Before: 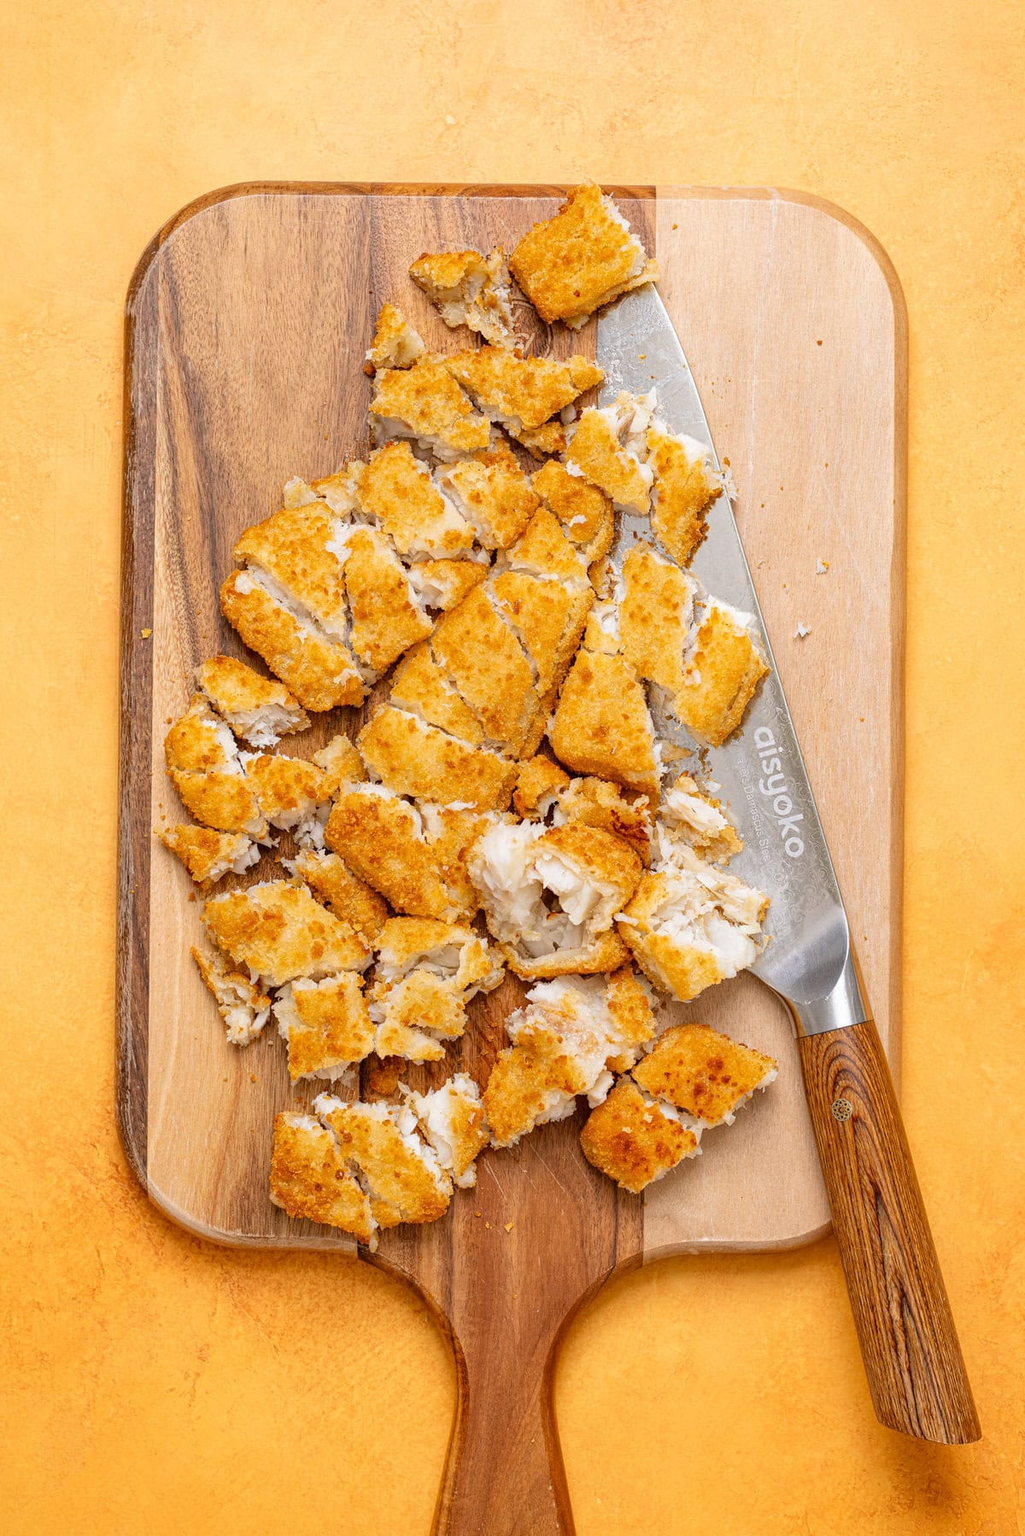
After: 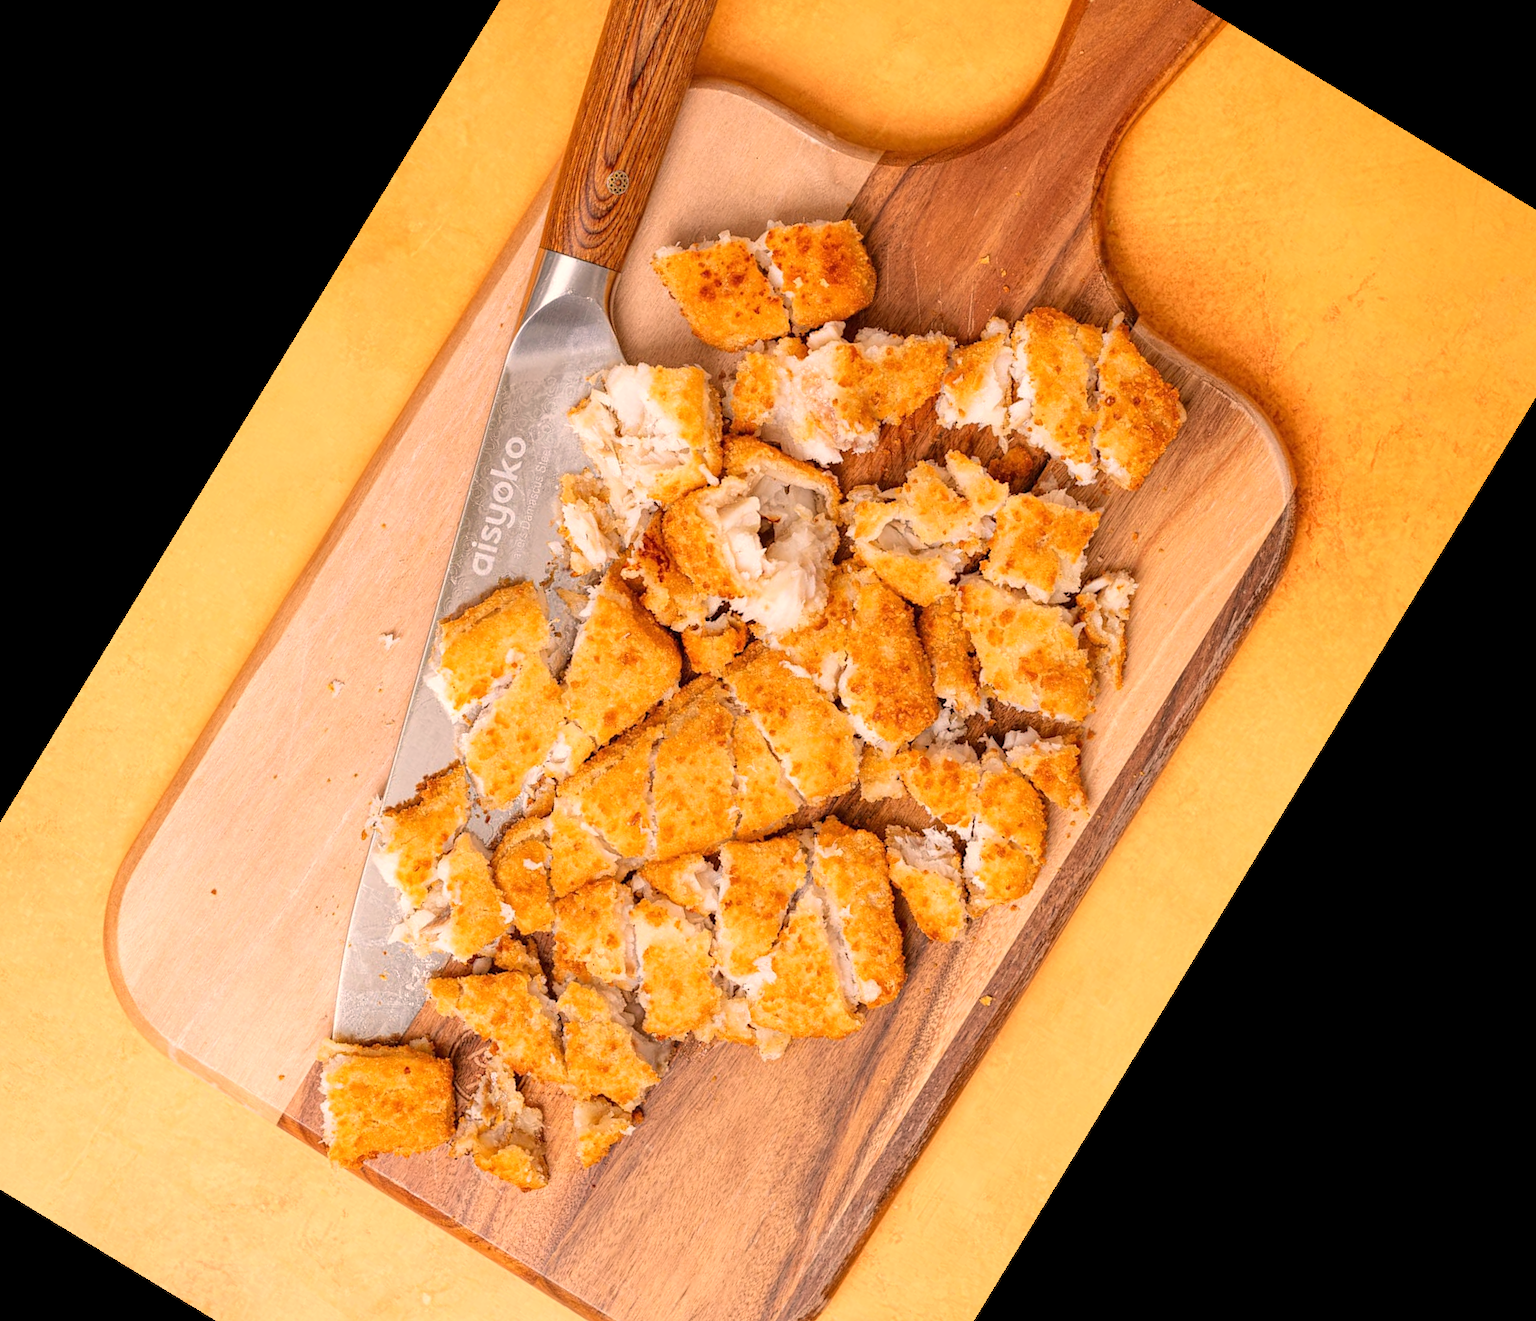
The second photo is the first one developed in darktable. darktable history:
crop and rotate: angle 148.68°, left 9.111%, top 15.603%, right 4.588%, bottom 17.041%
white balance: red 1.127, blue 0.943
levels: levels [0, 0.498, 1]
